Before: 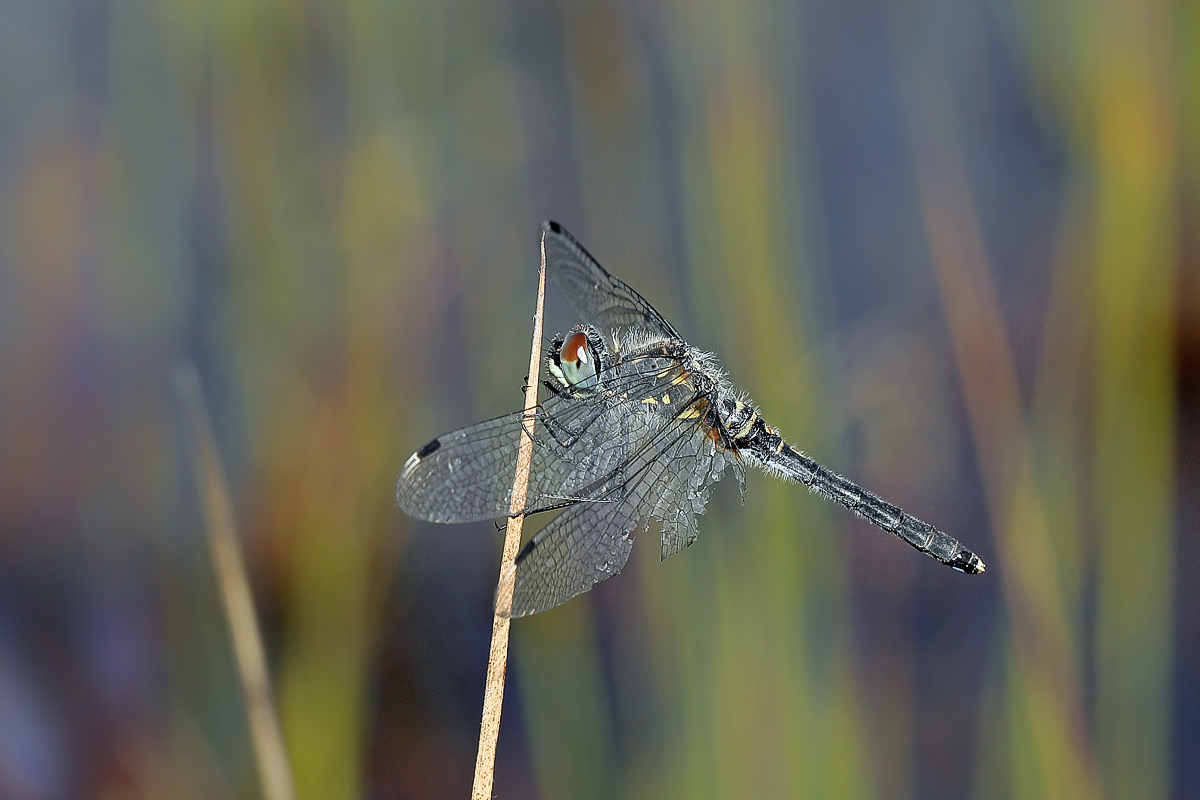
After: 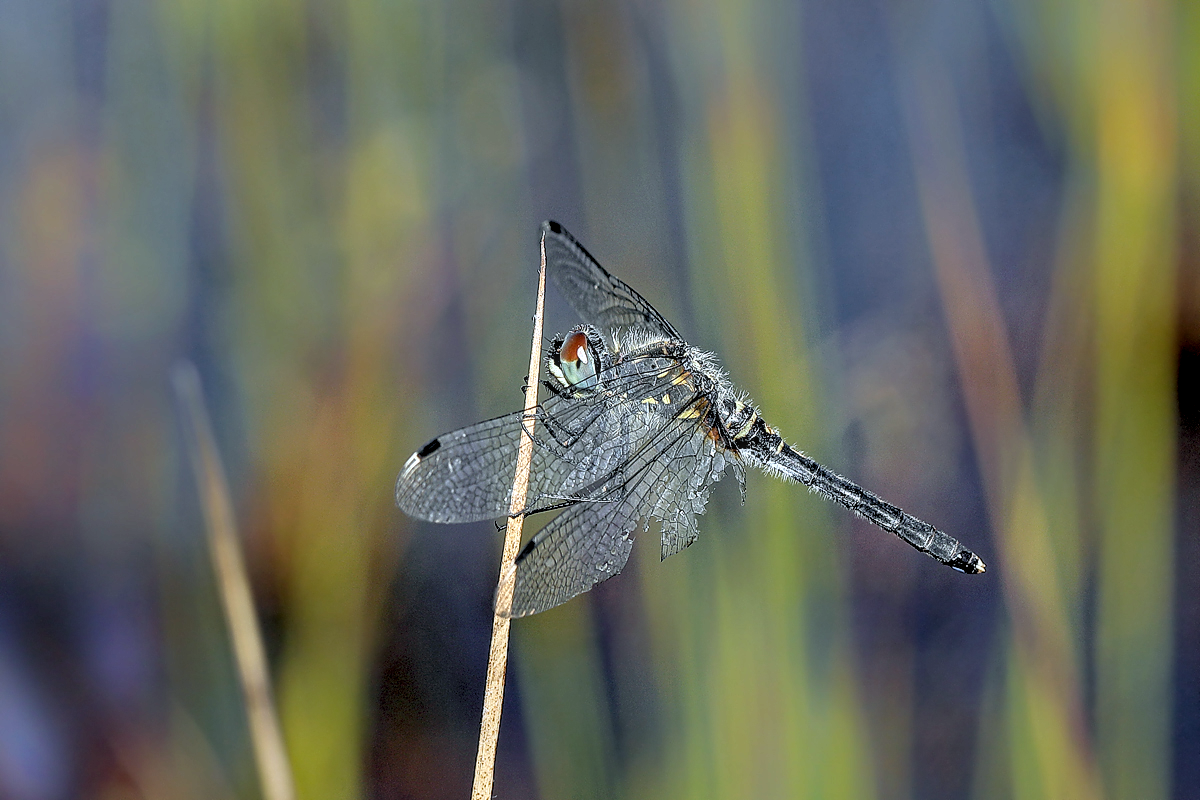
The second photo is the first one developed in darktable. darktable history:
rgb levels: levels [[0.01, 0.419, 0.839], [0, 0.5, 1], [0, 0.5, 1]]
haze removal: adaptive false
local contrast: on, module defaults
white balance: red 0.98, blue 1.034
